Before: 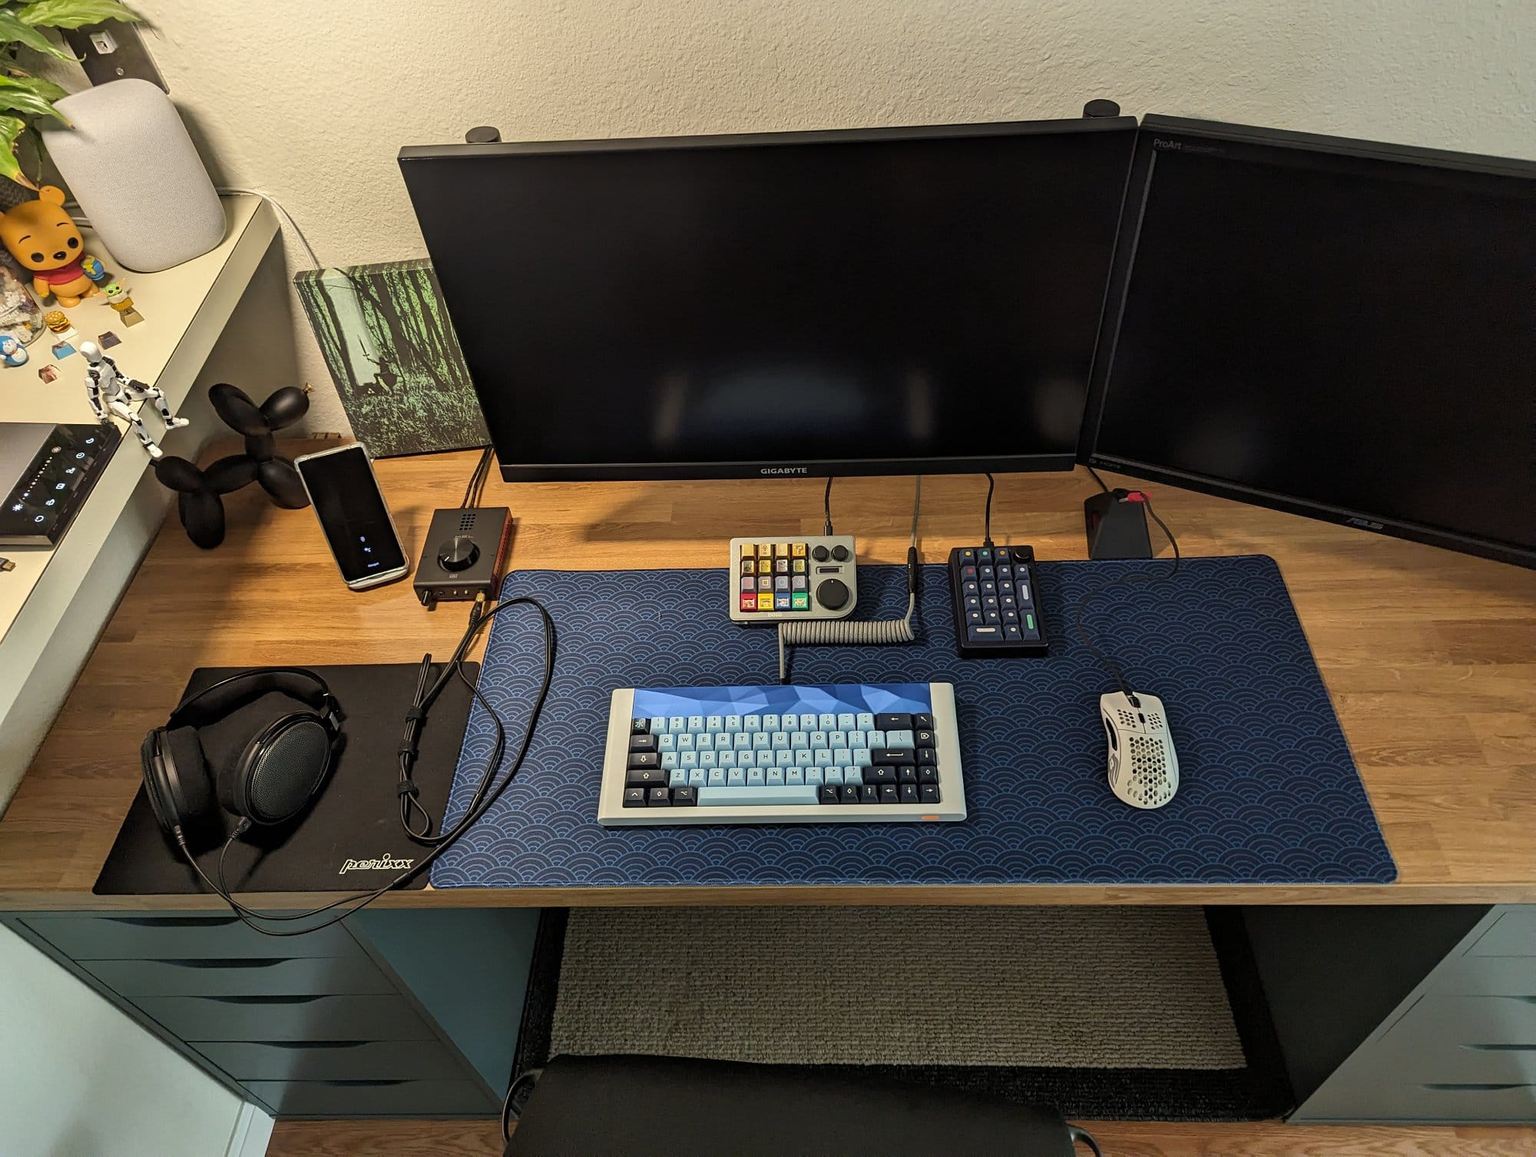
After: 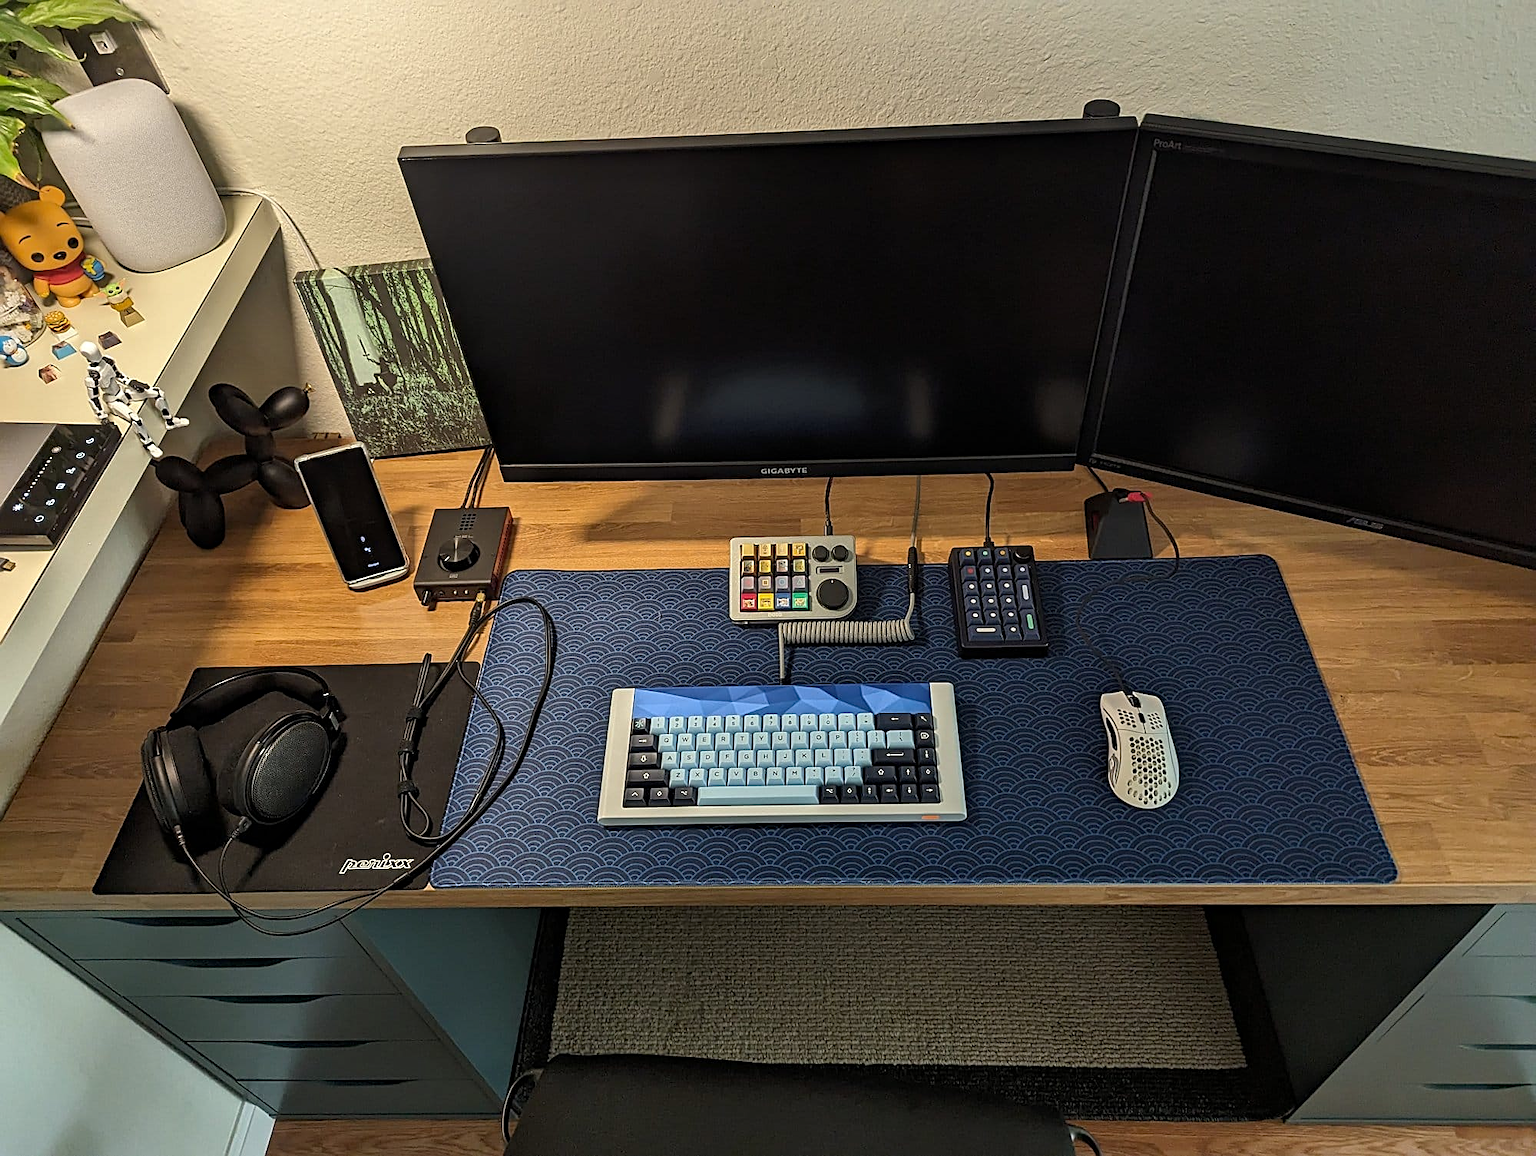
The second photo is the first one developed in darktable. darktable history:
haze removal: strength 0.12, distance 0.25, compatibility mode true, adaptive false
sharpen: on, module defaults
